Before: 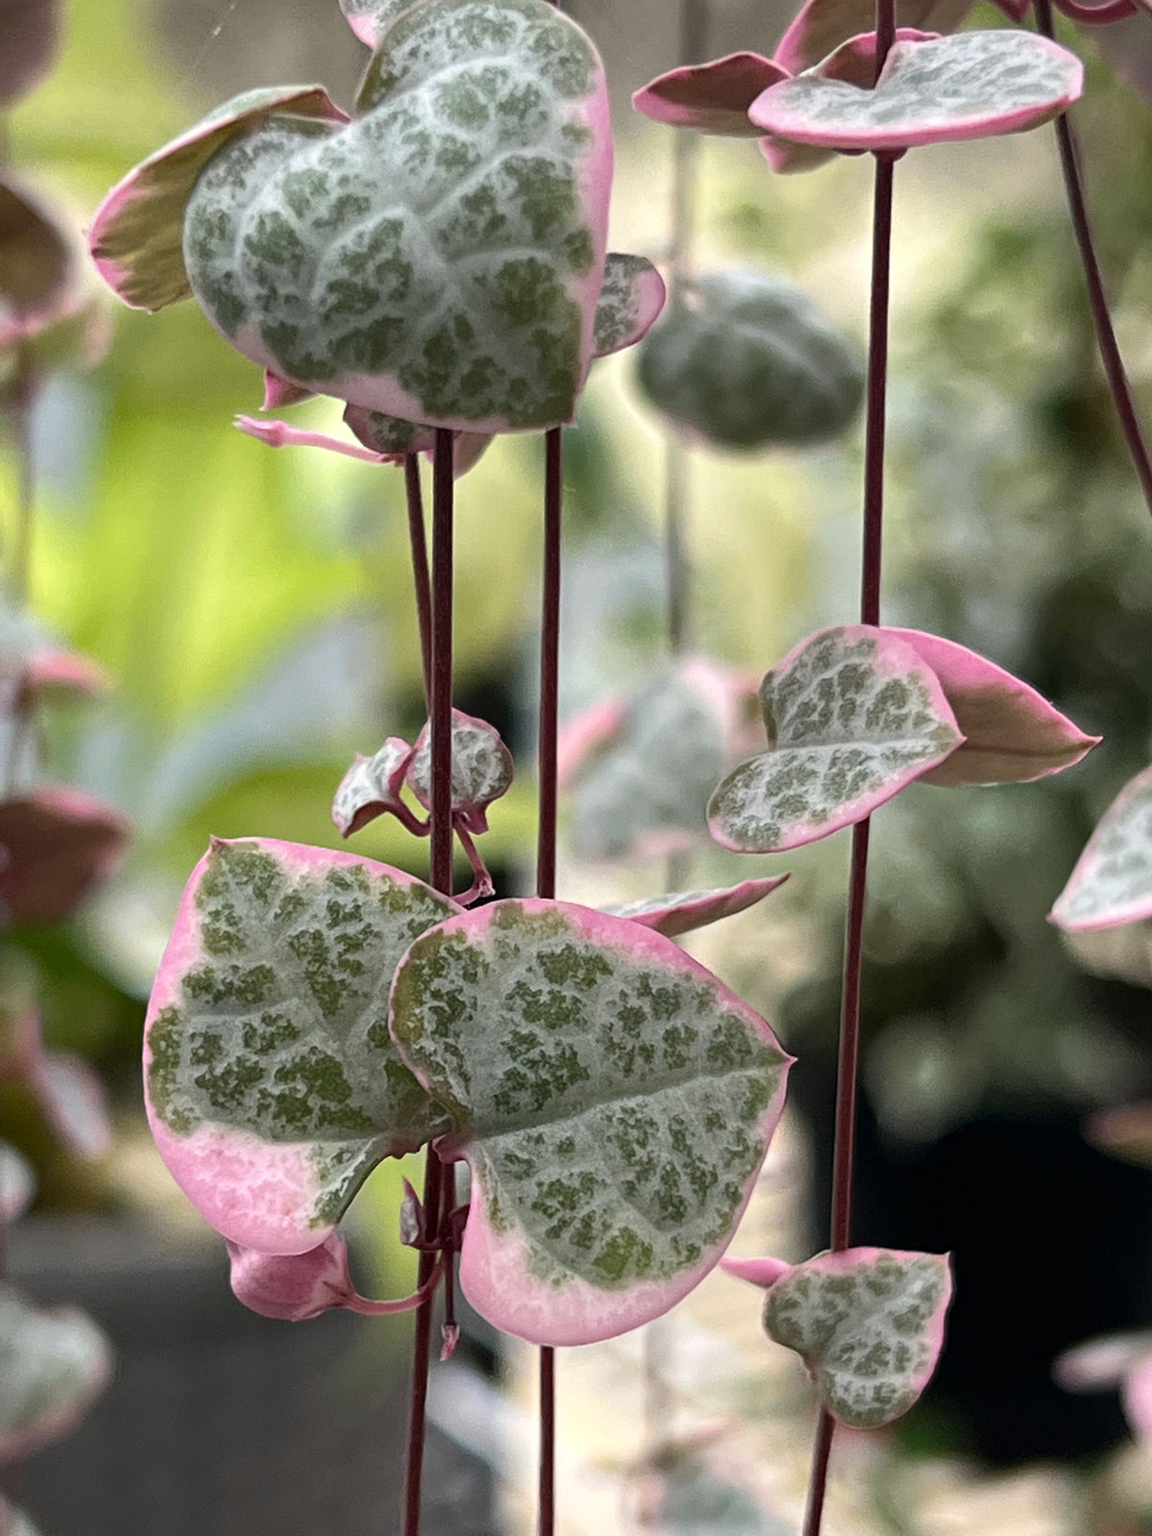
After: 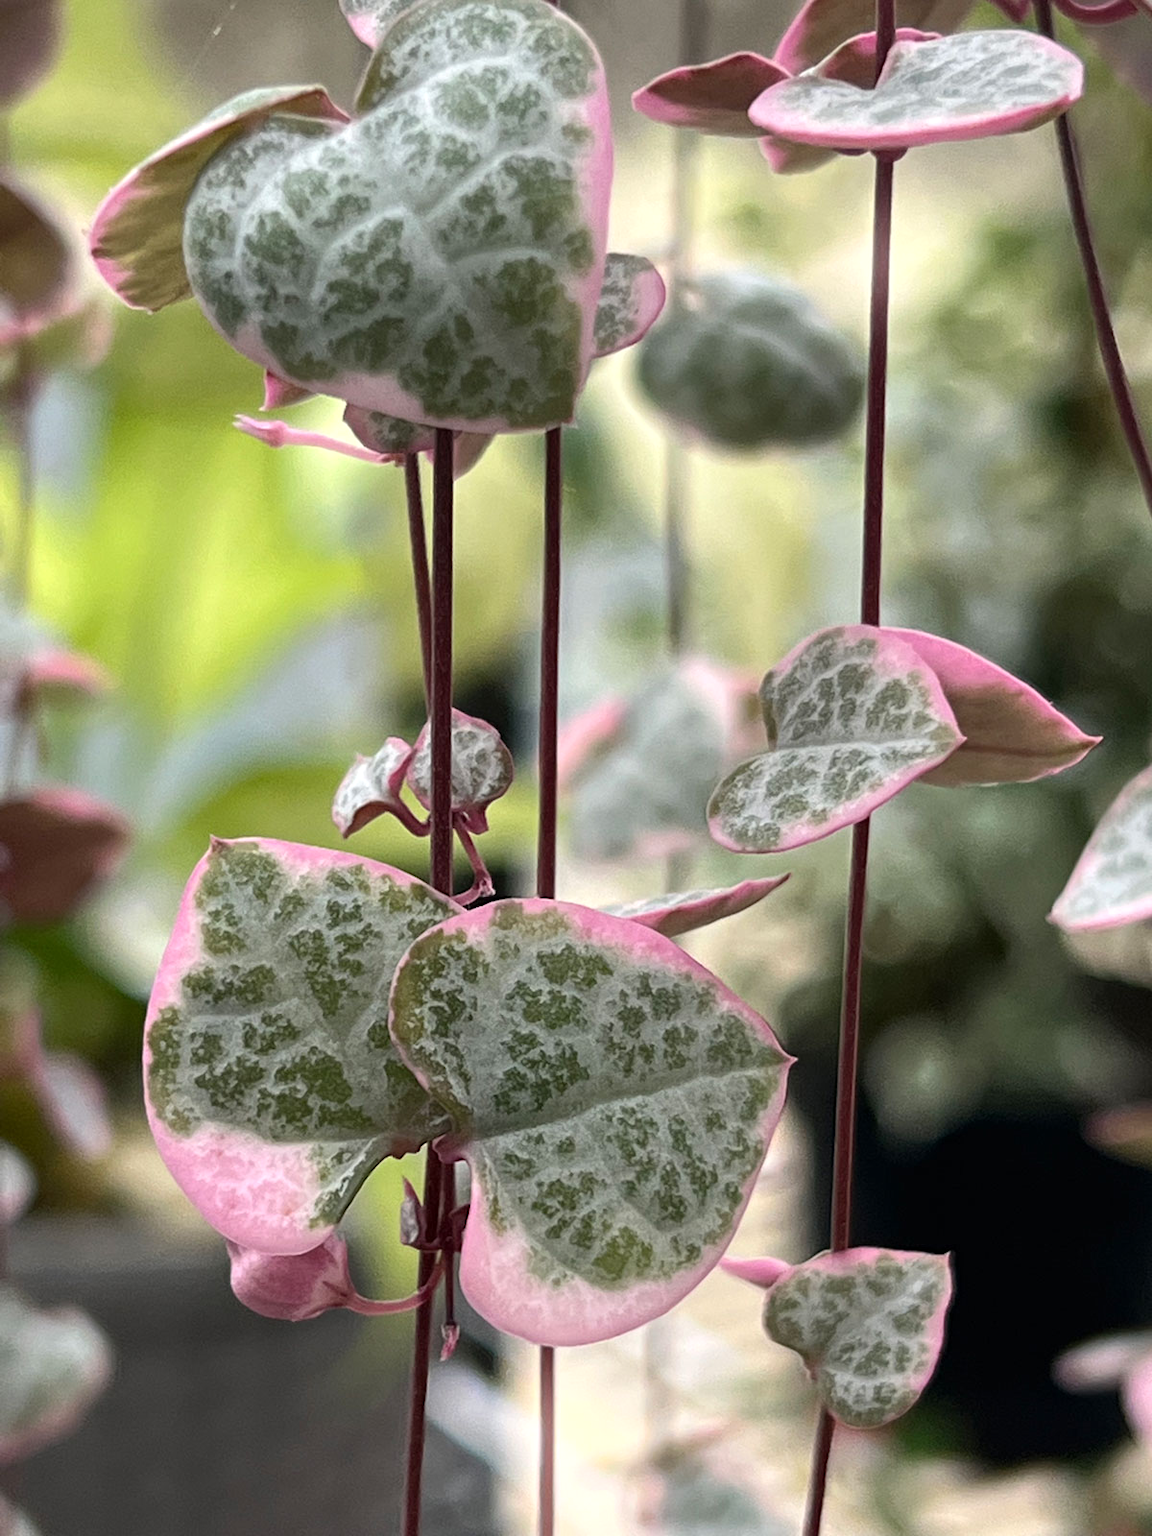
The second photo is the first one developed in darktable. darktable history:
rotate and perspective: automatic cropping off
exposure: exposure 0.081 EV, compensate highlight preservation false
bloom: size 9%, threshold 100%, strength 7%
